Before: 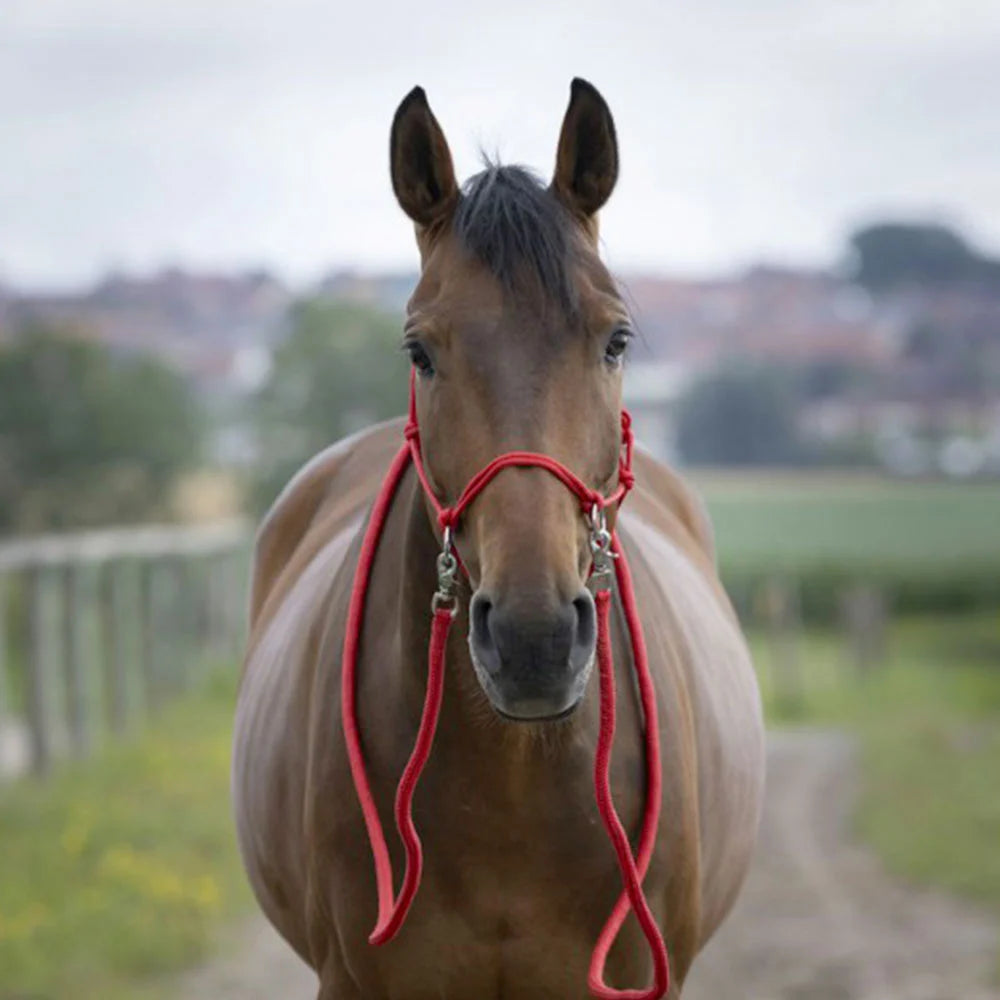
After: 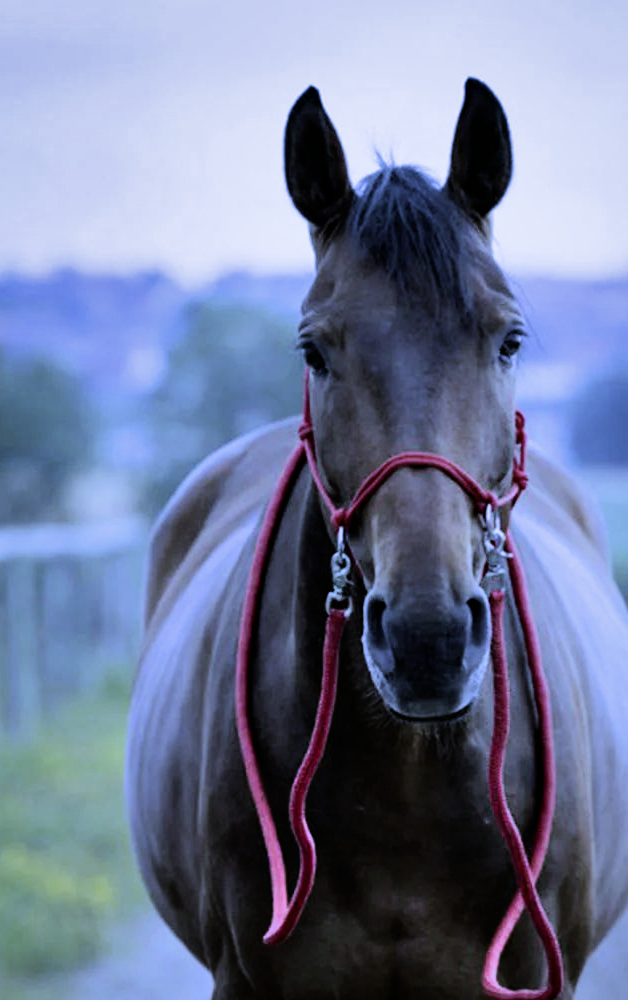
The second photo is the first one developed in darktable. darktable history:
crop: left 10.644%, right 26.528%
white balance: red 0.766, blue 1.537
shadows and highlights: low approximation 0.01, soften with gaussian
contrast brightness saturation: saturation -0.05
filmic rgb: black relative exposure -5.42 EV, white relative exposure 2.85 EV, dynamic range scaling -37.73%, hardness 4, contrast 1.605, highlights saturation mix -0.93%
